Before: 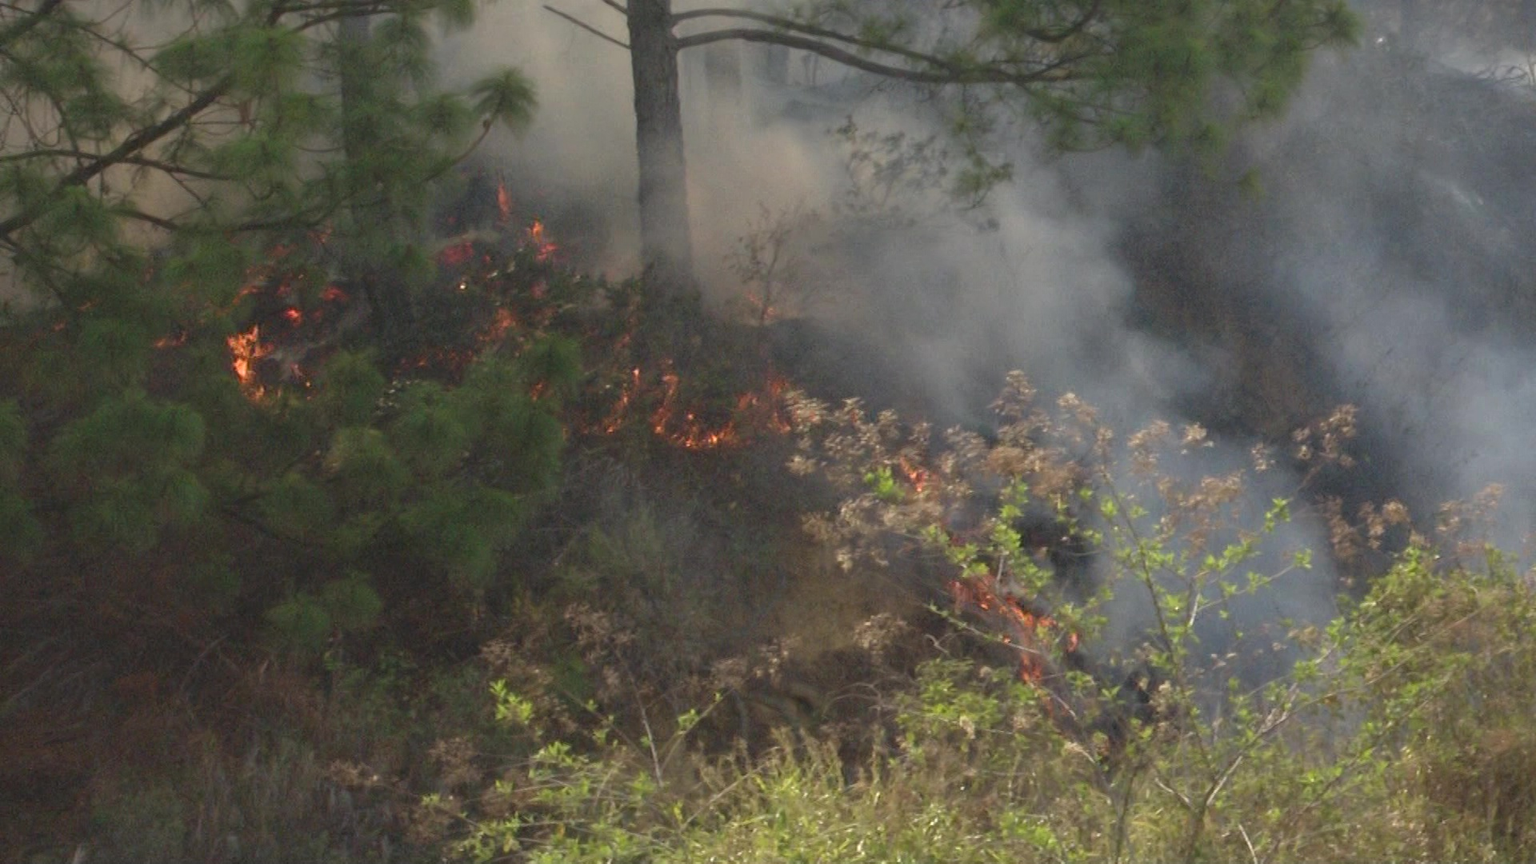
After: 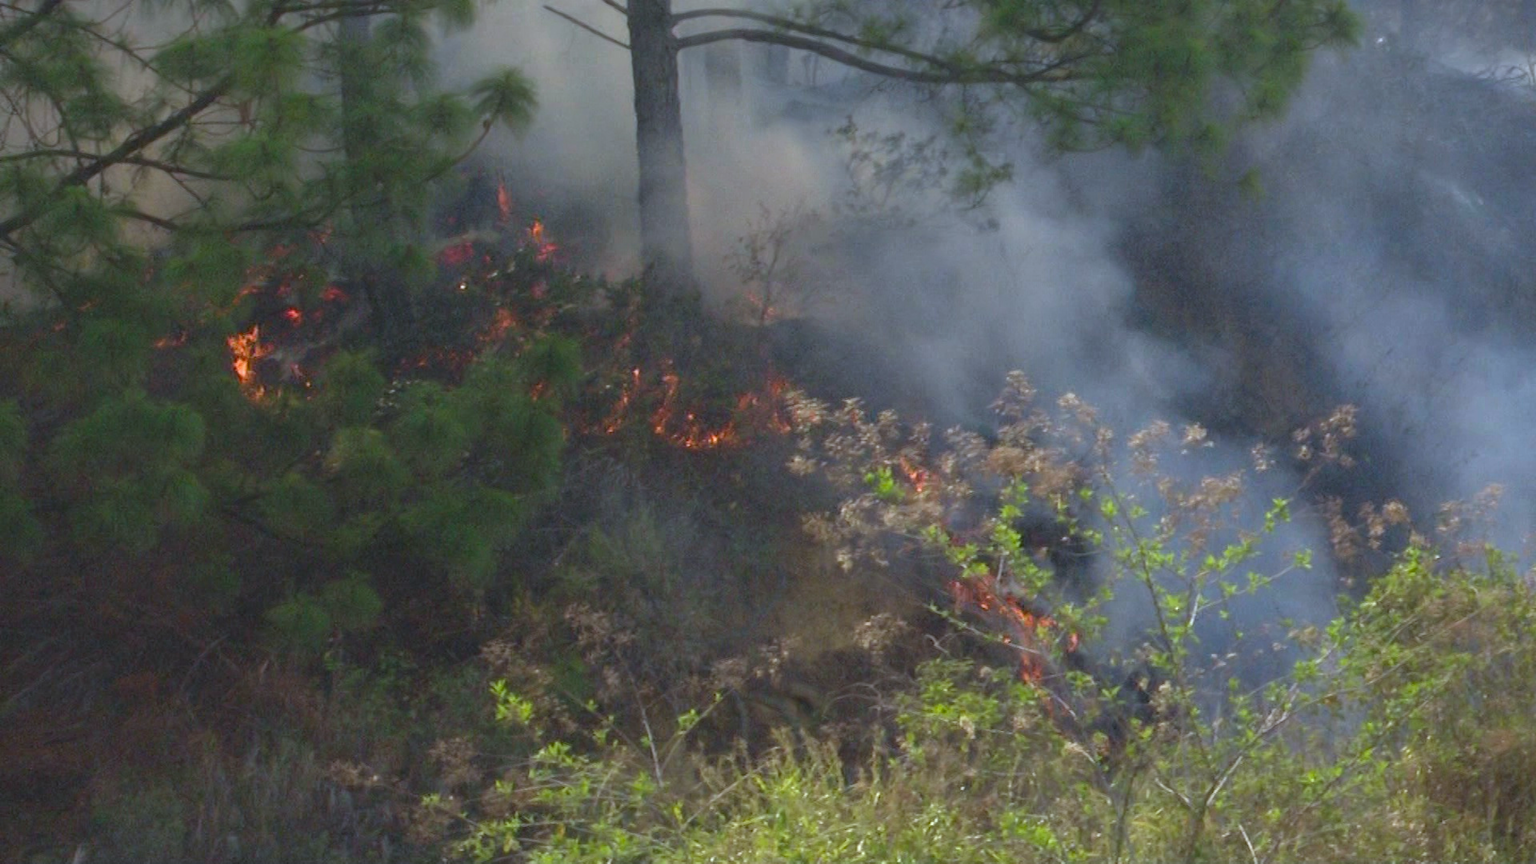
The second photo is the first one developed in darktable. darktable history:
color balance: output saturation 110%
white balance: red 0.931, blue 1.11
contrast brightness saturation: saturation 0.13
